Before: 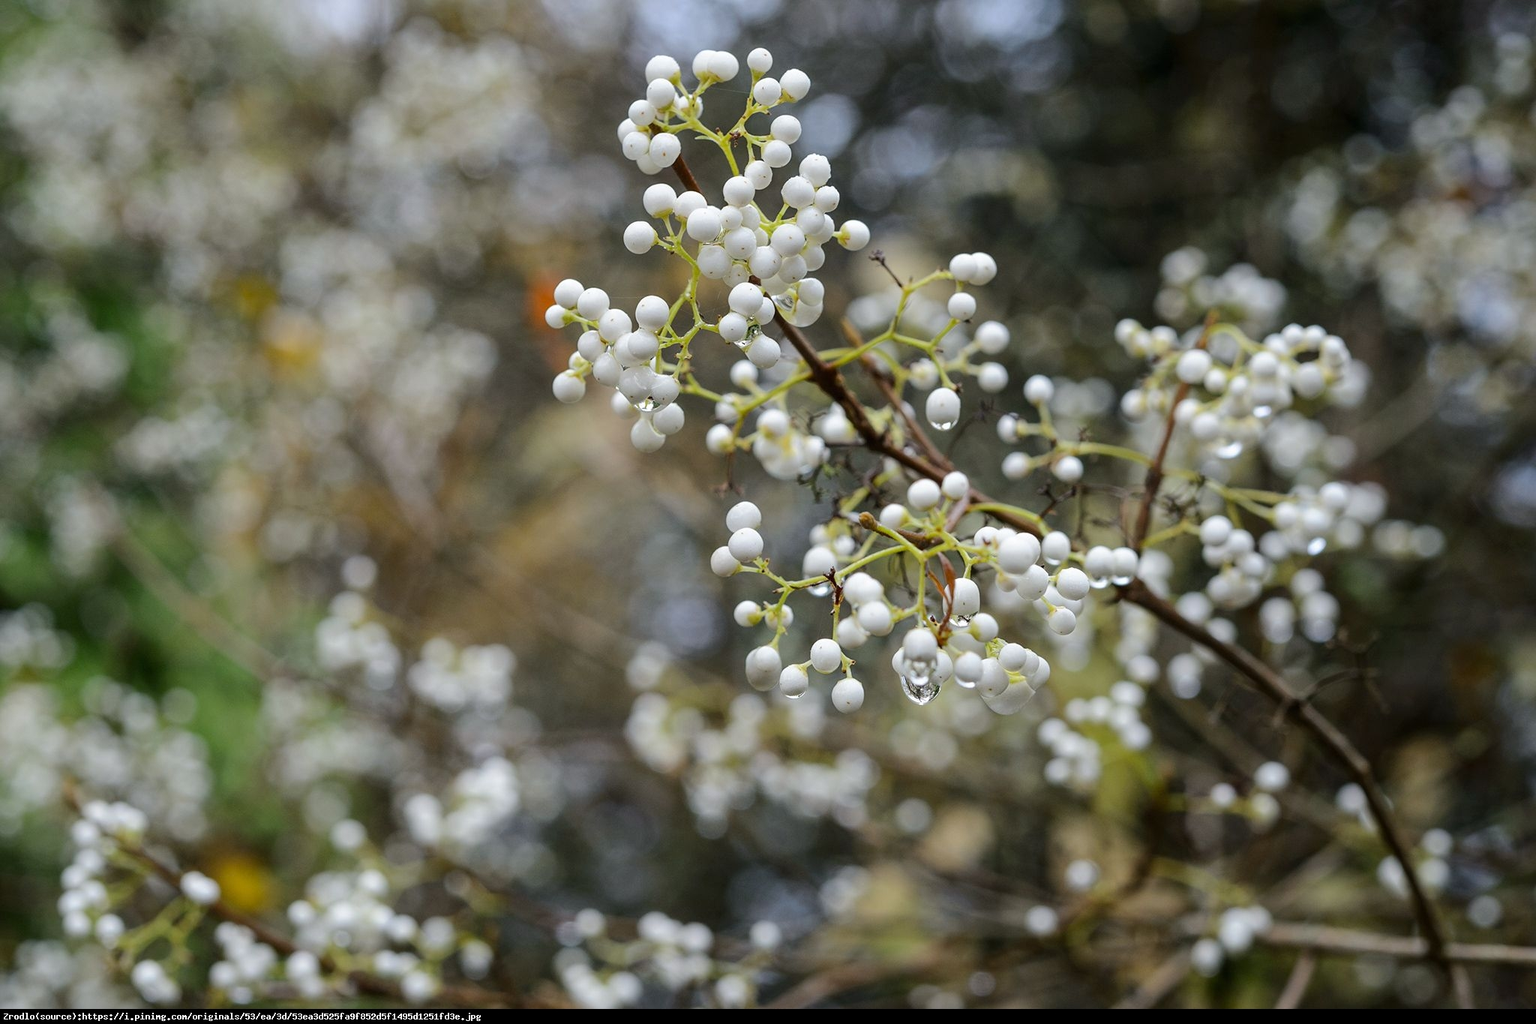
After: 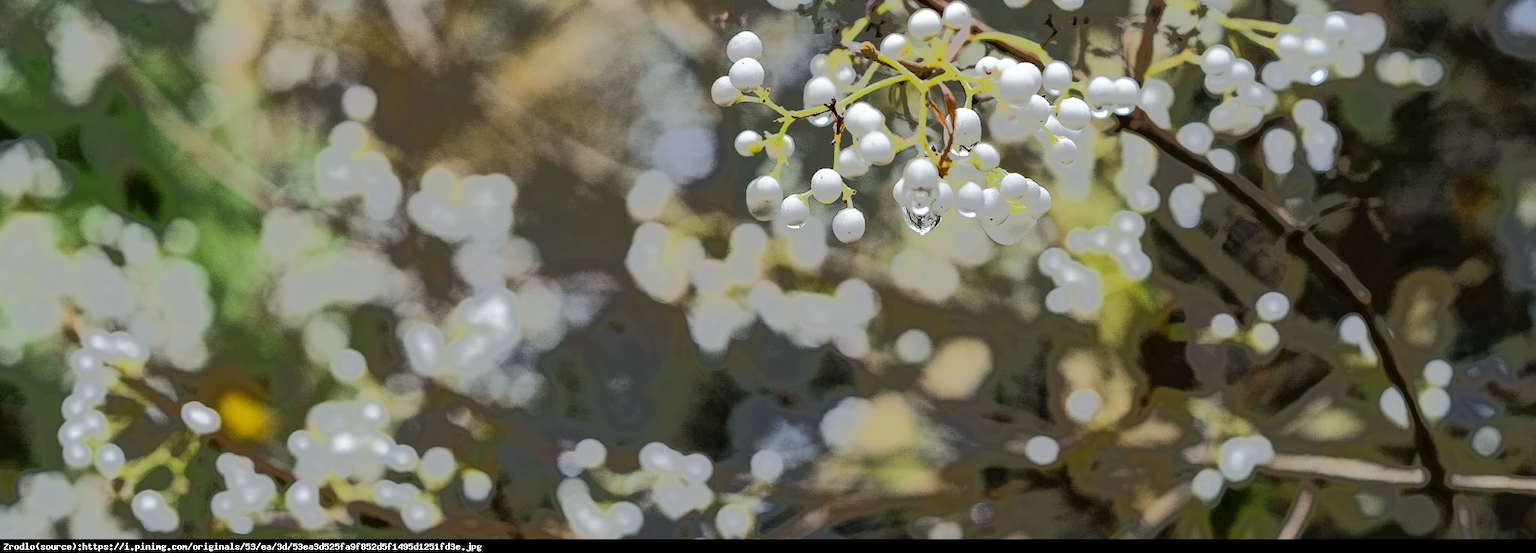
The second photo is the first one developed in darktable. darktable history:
crop and rotate: top 45.964%, right 0.079%
tone equalizer: -7 EV -0.664 EV, -6 EV 1.01 EV, -5 EV -0.46 EV, -4 EV 0.395 EV, -3 EV 0.423 EV, -2 EV 0.145 EV, -1 EV -0.151 EV, +0 EV -0.379 EV, edges refinement/feathering 500, mask exposure compensation -1.57 EV, preserve details no
